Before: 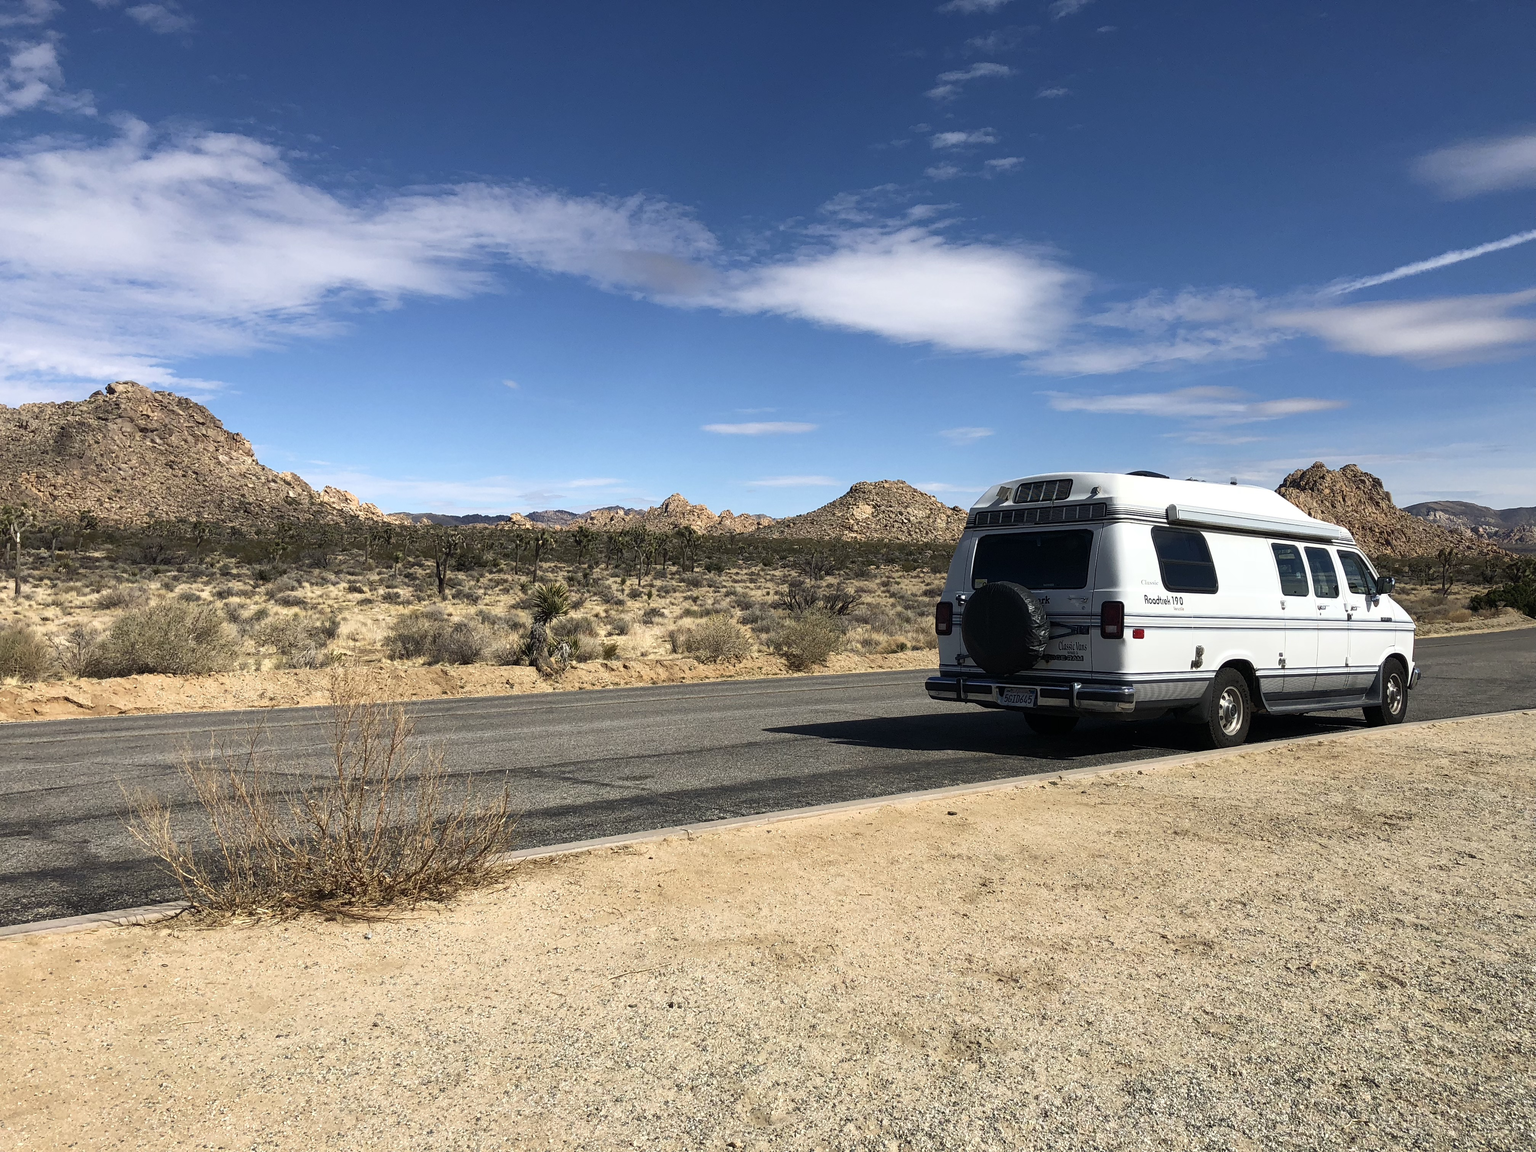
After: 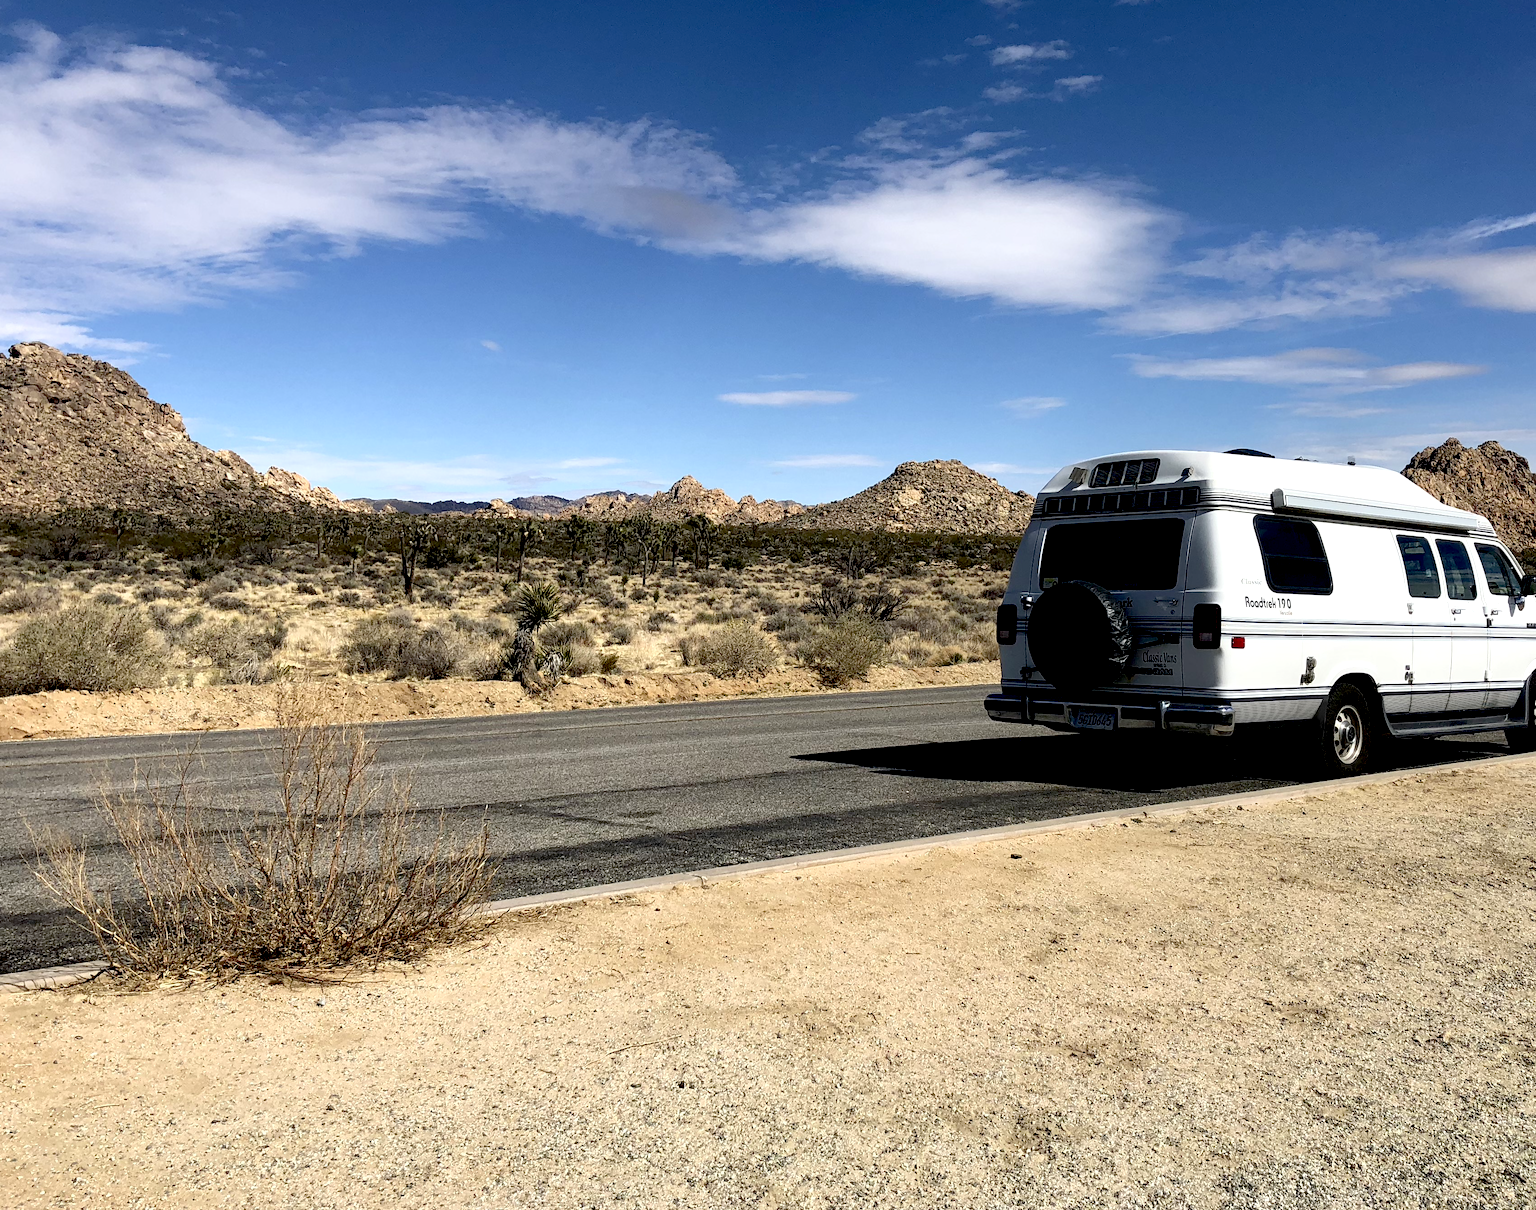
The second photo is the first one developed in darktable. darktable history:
exposure: black level correction 0.025, exposure 0.182 EV, compensate highlight preservation false
crop: left 6.446%, top 8.188%, right 9.538%, bottom 3.548%
